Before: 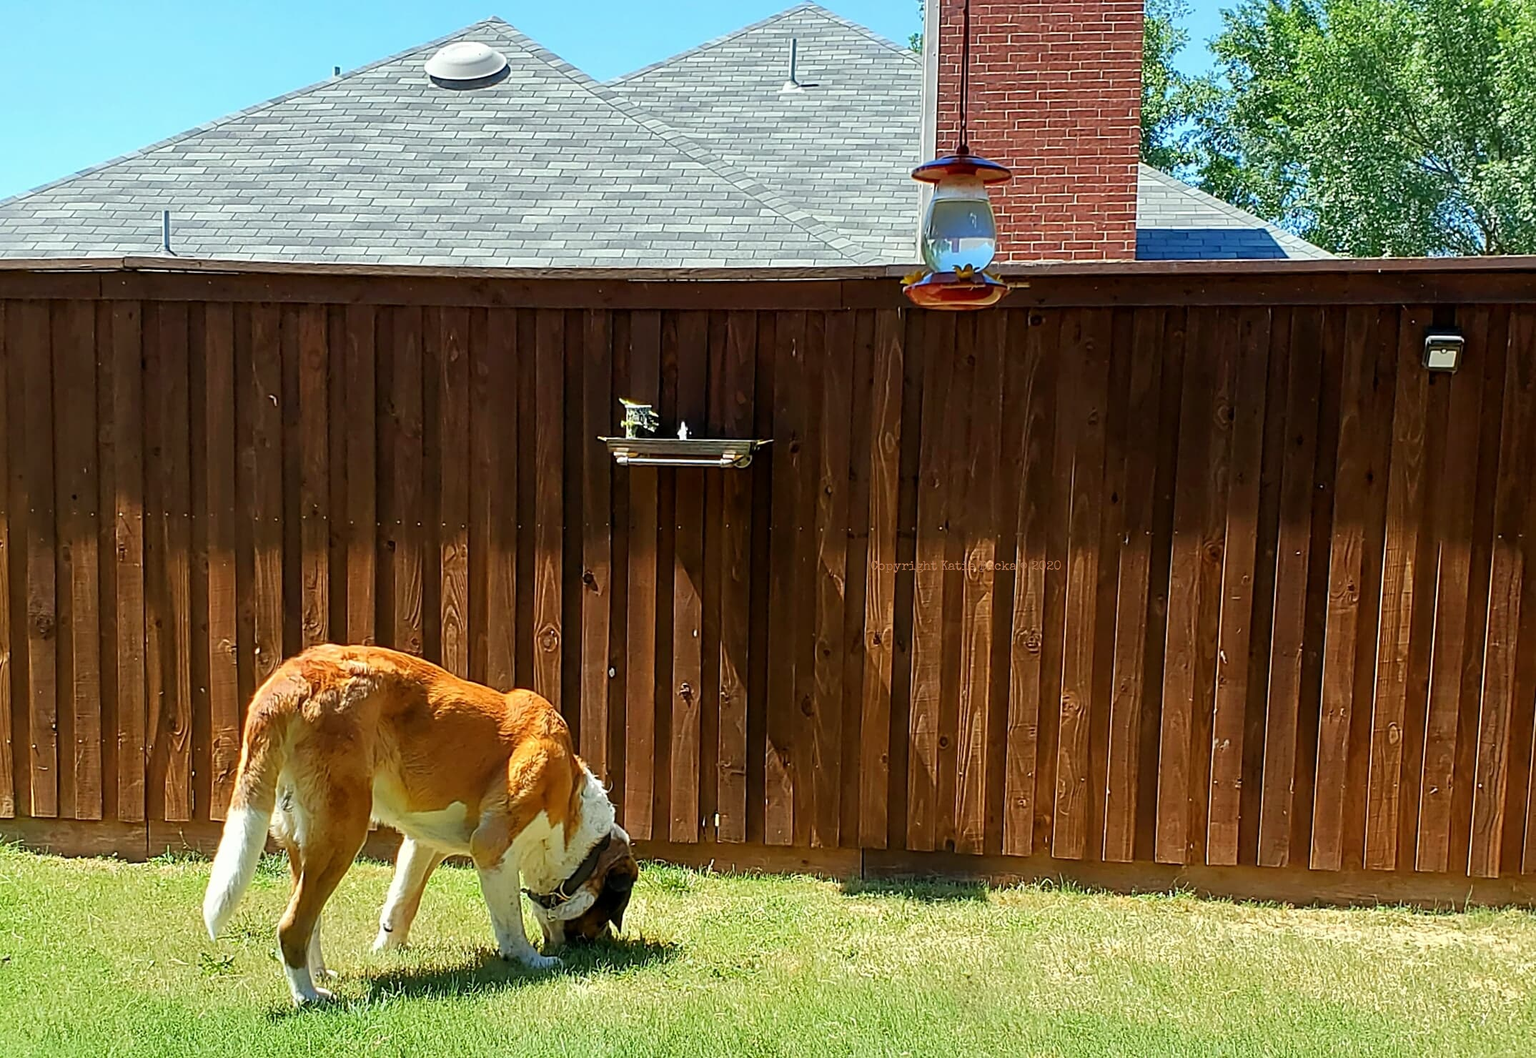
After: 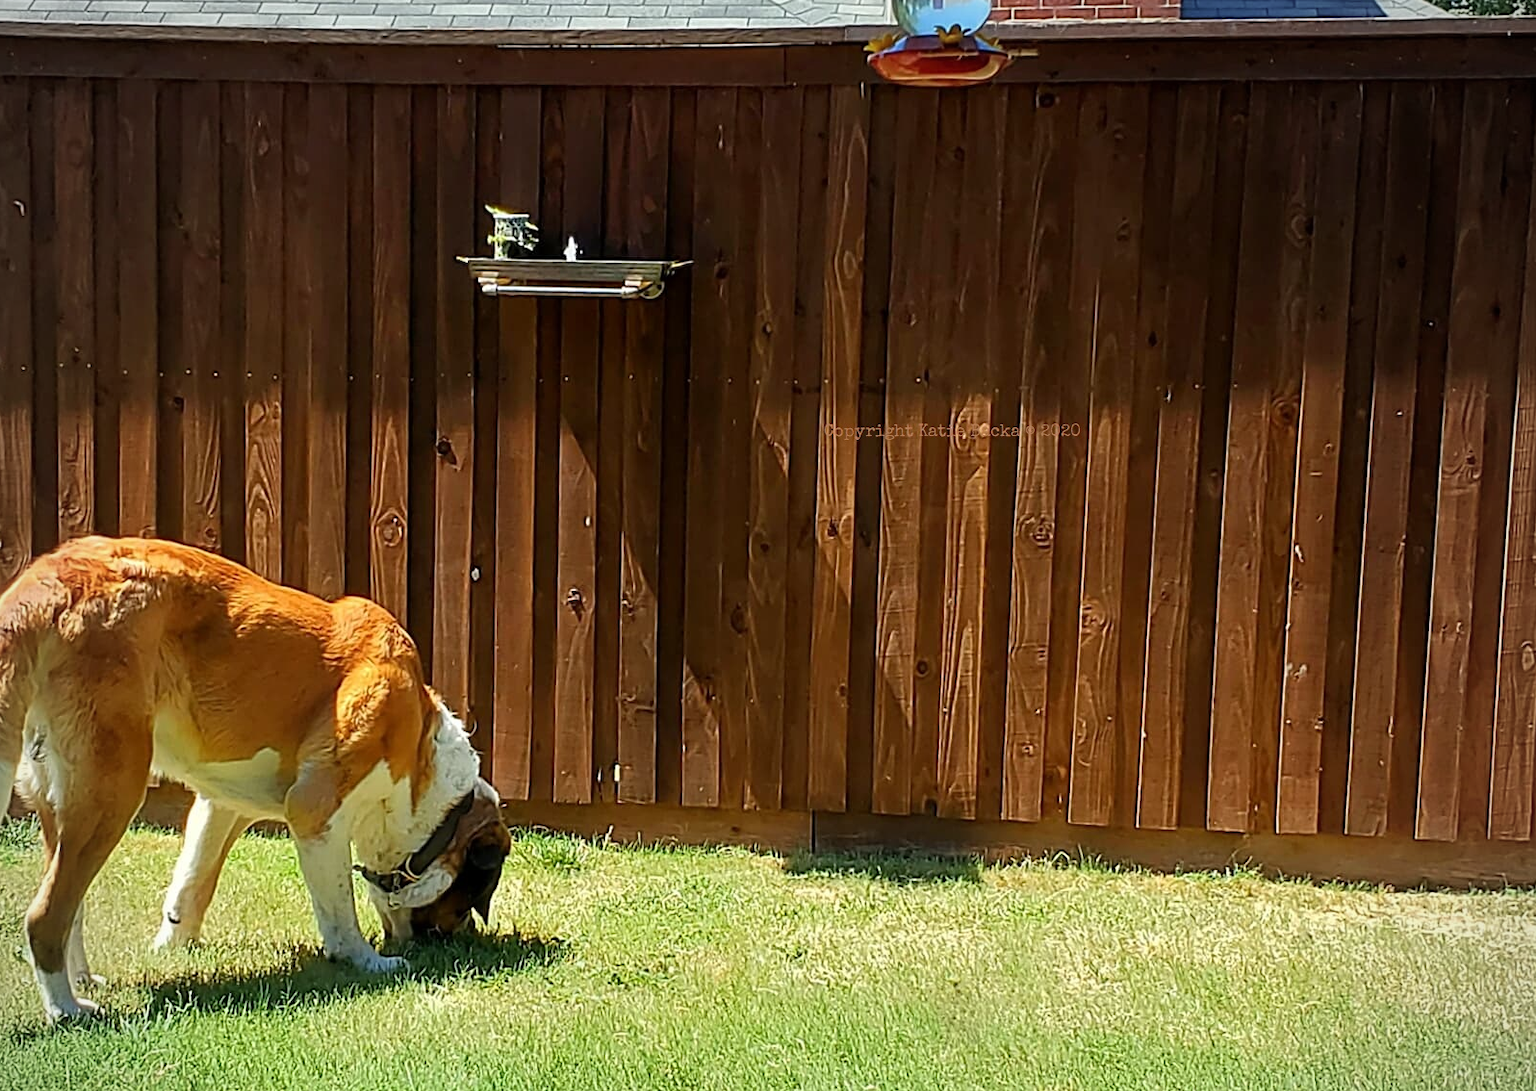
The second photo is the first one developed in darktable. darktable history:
crop: left 16.864%, top 23.288%, right 8.845%
vignetting: fall-off radius 81.66%, brightness -0.622, saturation -0.684, center (-0.028, 0.234)
